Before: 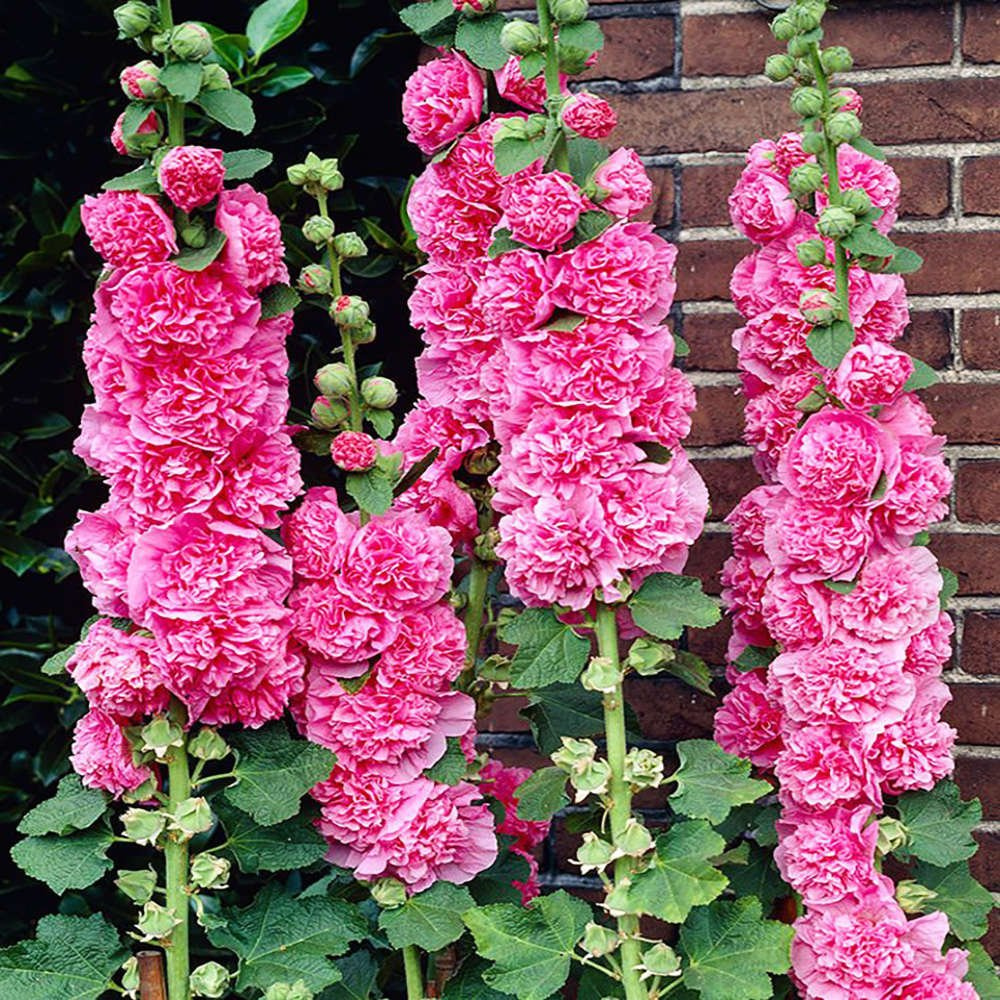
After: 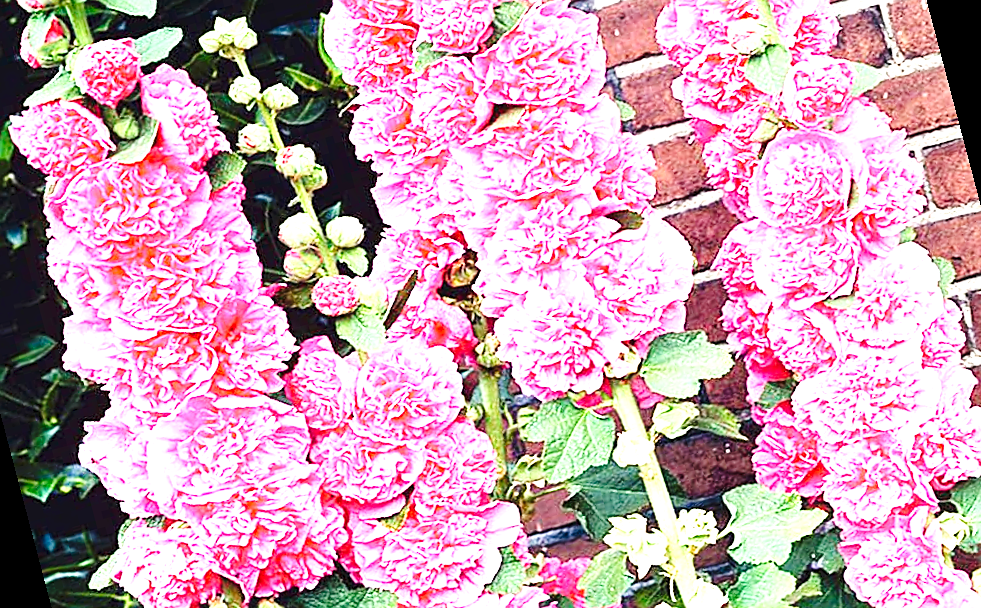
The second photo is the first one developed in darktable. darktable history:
exposure: exposure 2 EV, compensate exposure bias true, compensate highlight preservation false
sharpen: on, module defaults
rotate and perspective: rotation -14.8°, crop left 0.1, crop right 0.903, crop top 0.25, crop bottom 0.748
tone curve: curves: ch0 [(0, 0) (0.003, 0.04) (0.011, 0.04) (0.025, 0.043) (0.044, 0.049) (0.069, 0.066) (0.1, 0.095) (0.136, 0.121) (0.177, 0.154) (0.224, 0.211) (0.277, 0.281) (0.335, 0.358) (0.399, 0.452) (0.468, 0.54) (0.543, 0.628) (0.623, 0.721) (0.709, 0.801) (0.801, 0.883) (0.898, 0.948) (1, 1)], preserve colors none
